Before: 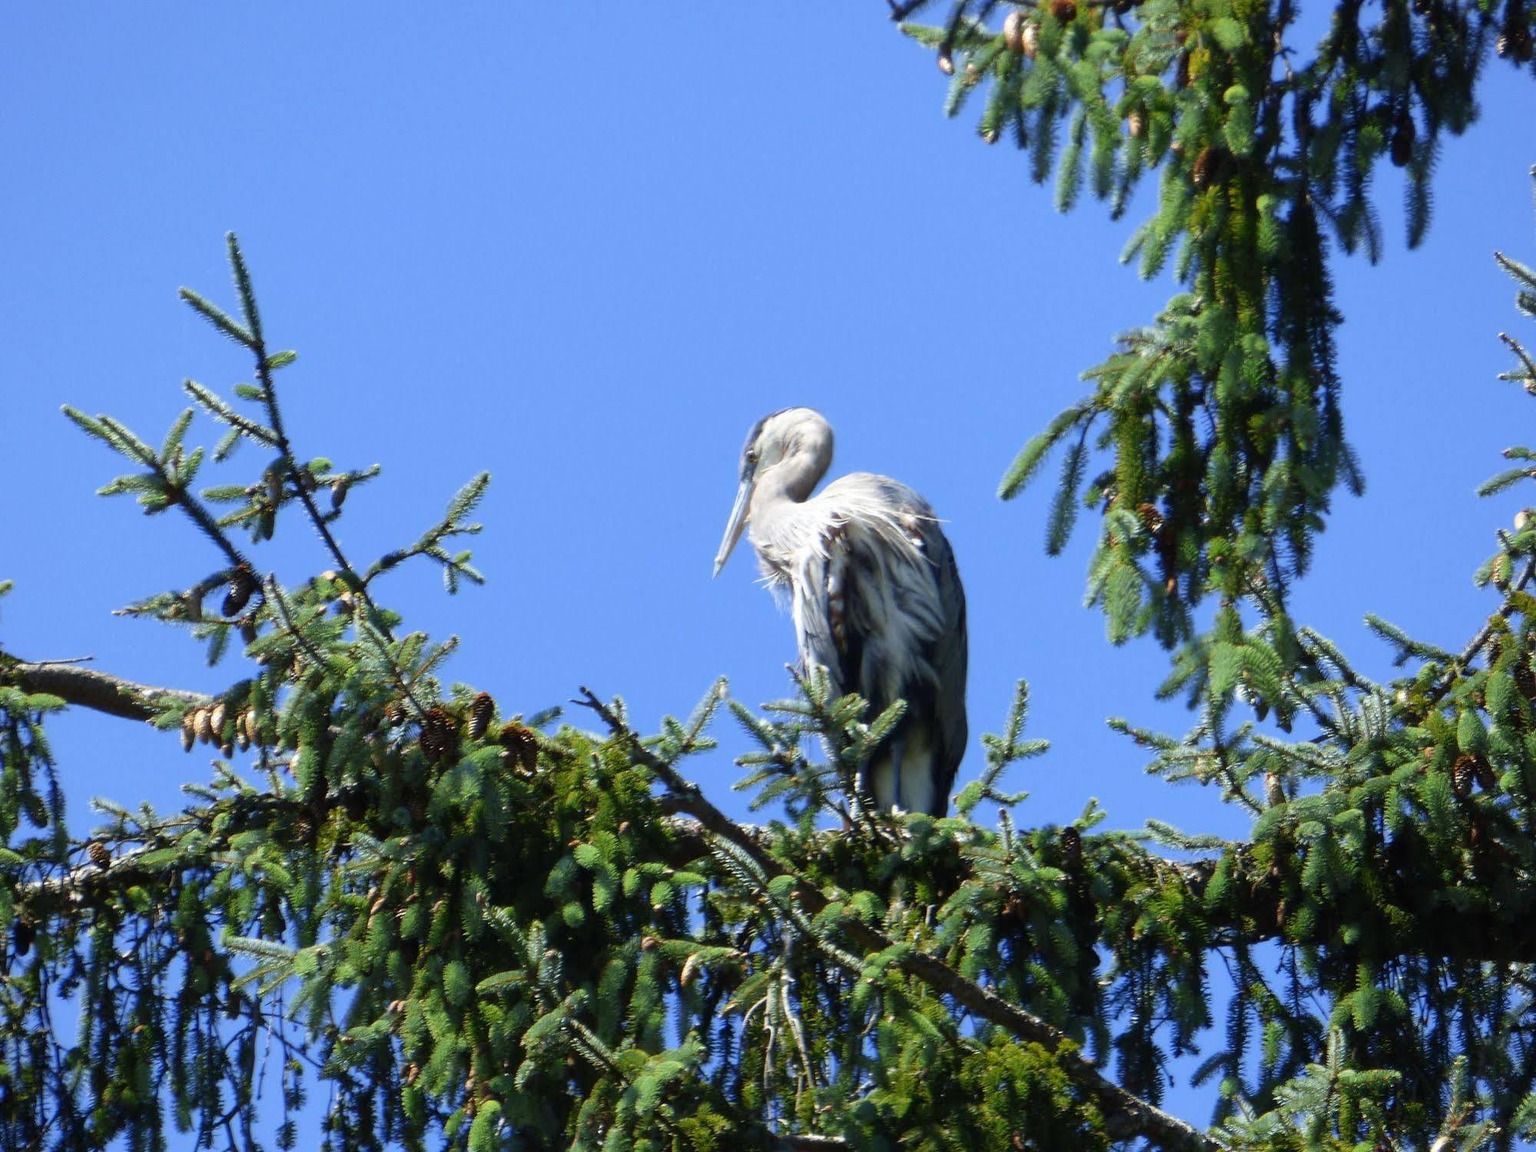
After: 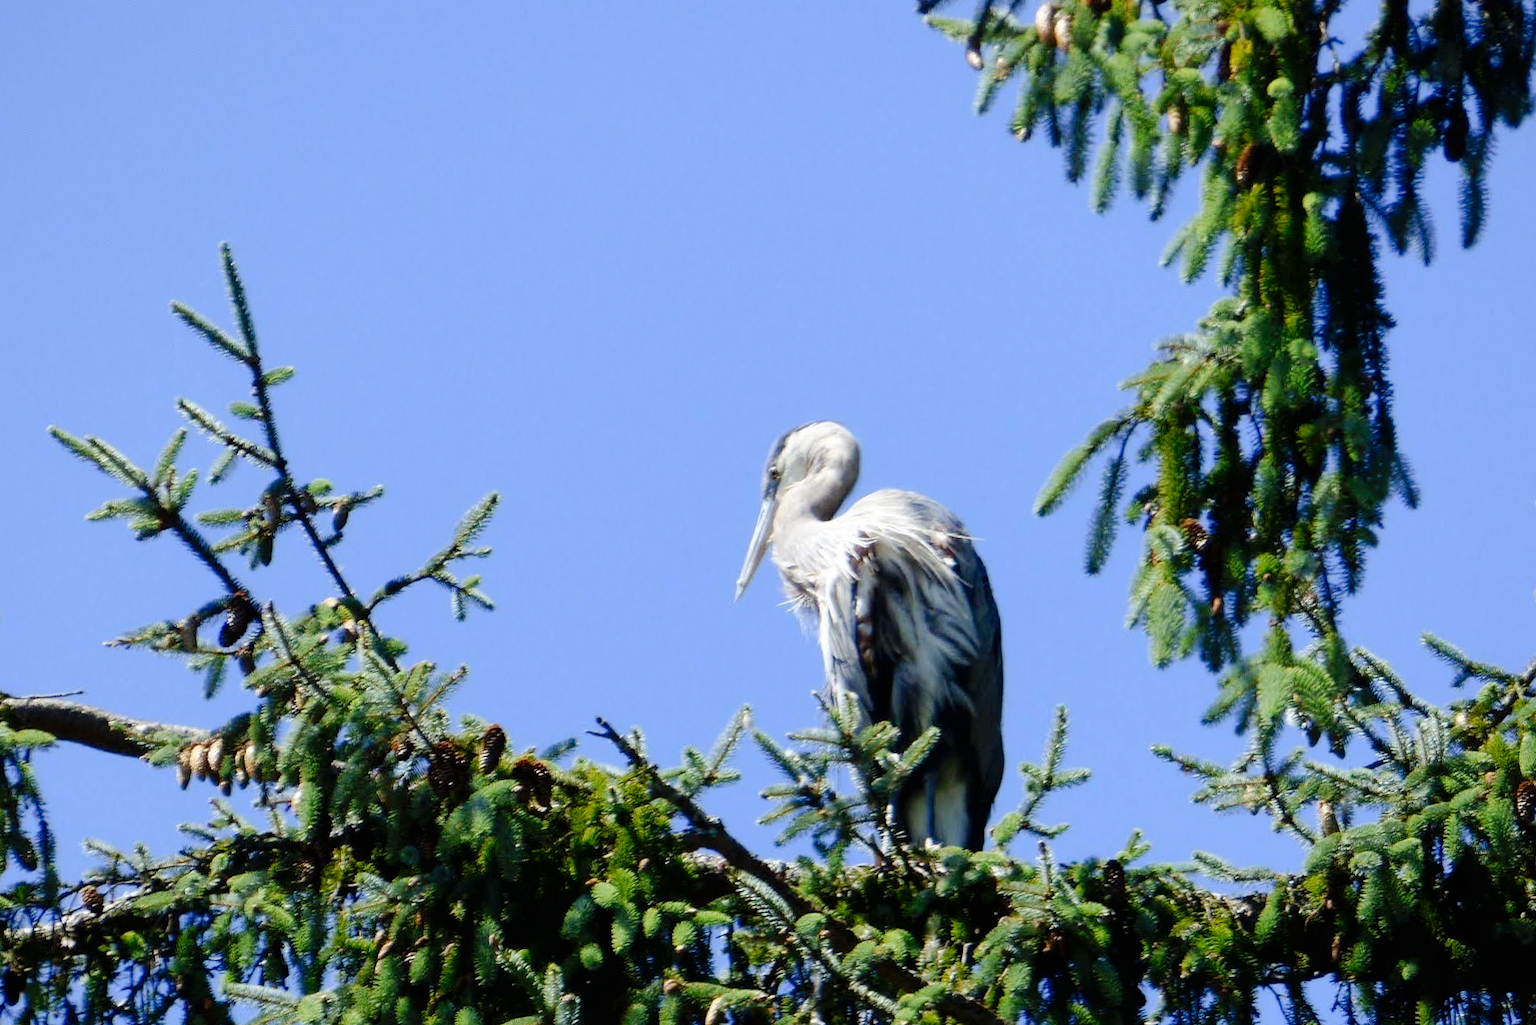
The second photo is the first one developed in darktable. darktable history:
crop and rotate: angle 0.546°, left 0.373%, right 3.36%, bottom 14.288%
tone curve: curves: ch0 [(0.003, 0) (0.066, 0.017) (0.163, 0.09) (0.264, 0.238) (0.395, 0.421) (0.517, 0.575) (0.633, 0.687) (0.791, 0.814) (1, 1)]; ch1 [(0, 0) (0.149, 0.17) (0.327, 0.339) (0.39, 0.403) (0.456, 0.463) (0.501, 0.502) (0.512, 0.507) (0.53, 0.533) (0.575, 0.592) (0.671, 0.655) (0.729, 0.679) (1, 1)]; ch2 [(0, 0) (0.337, 0.382) (0.464, 0.47) (0.501, 0.502) (0.527, 0.532) (0.563, 0.555) (0.615, 0.61) (0.663, 0.68) (1, 1)], preserve colors none
